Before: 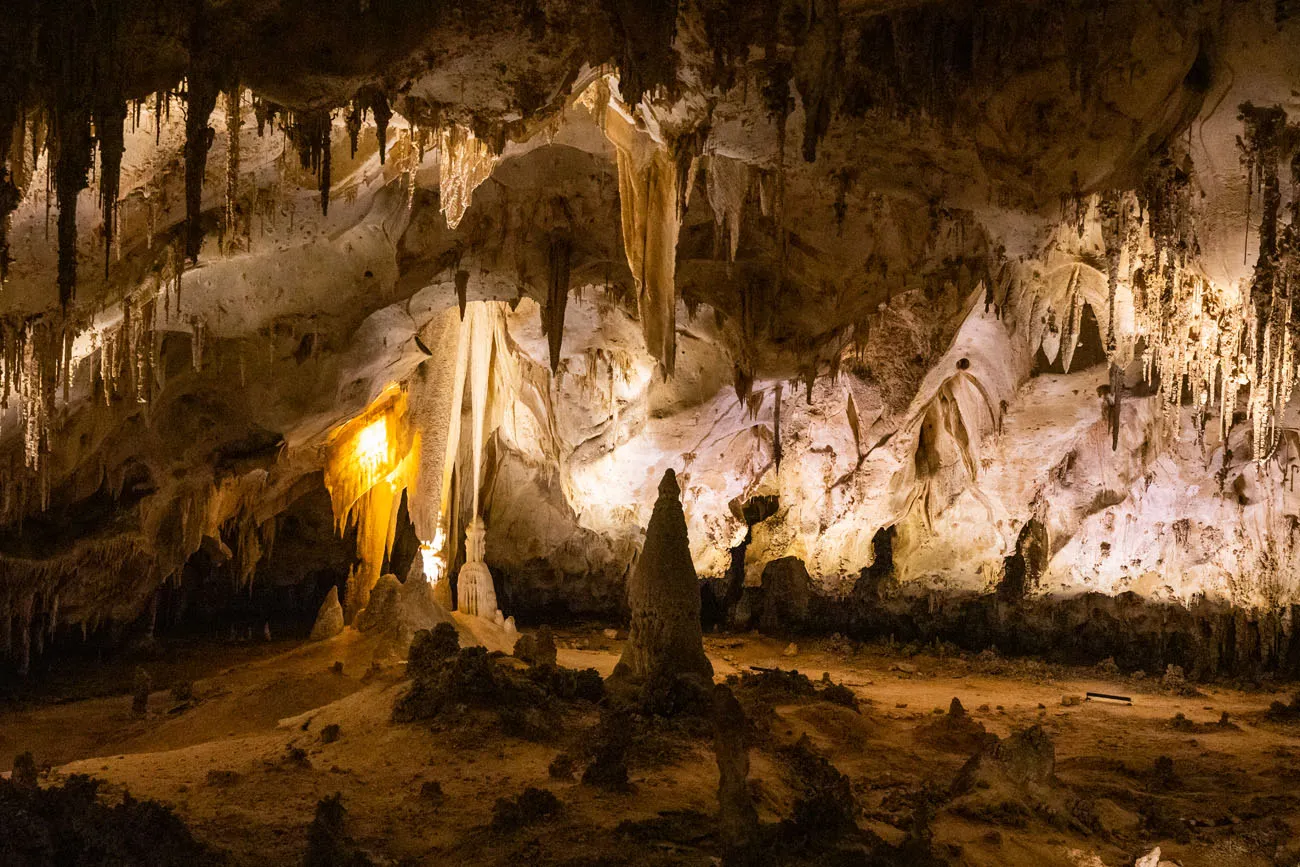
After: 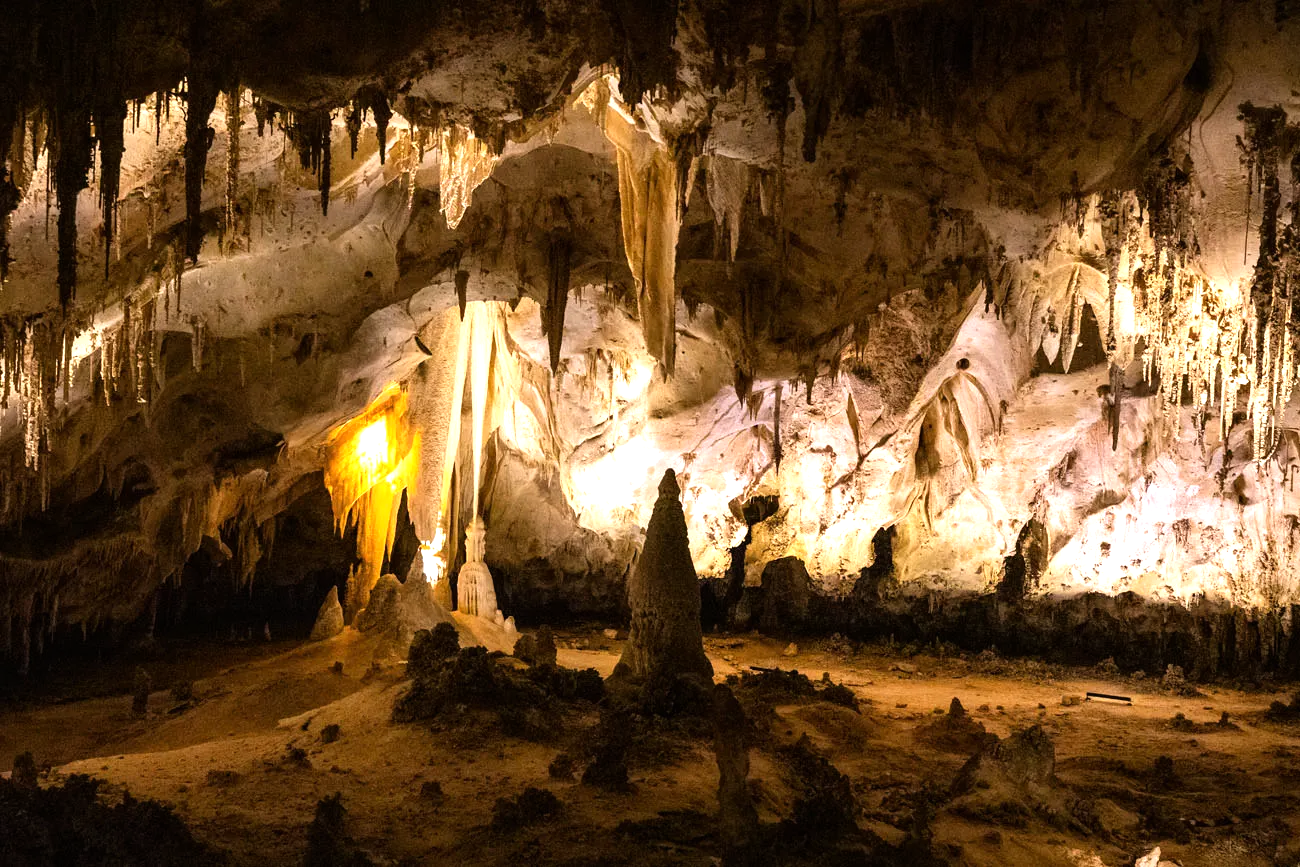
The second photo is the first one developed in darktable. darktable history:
tone equalizer: -8 EV -0.768 EV, -7 EV -0.681 EV, -6 EV -0.57 EV, -5 EV -0.42 EV, -3 EV 0.379 EV, -2 EV 0.6 EV, -1 EV 0.679 EV, +0 EV 0.727 EV
